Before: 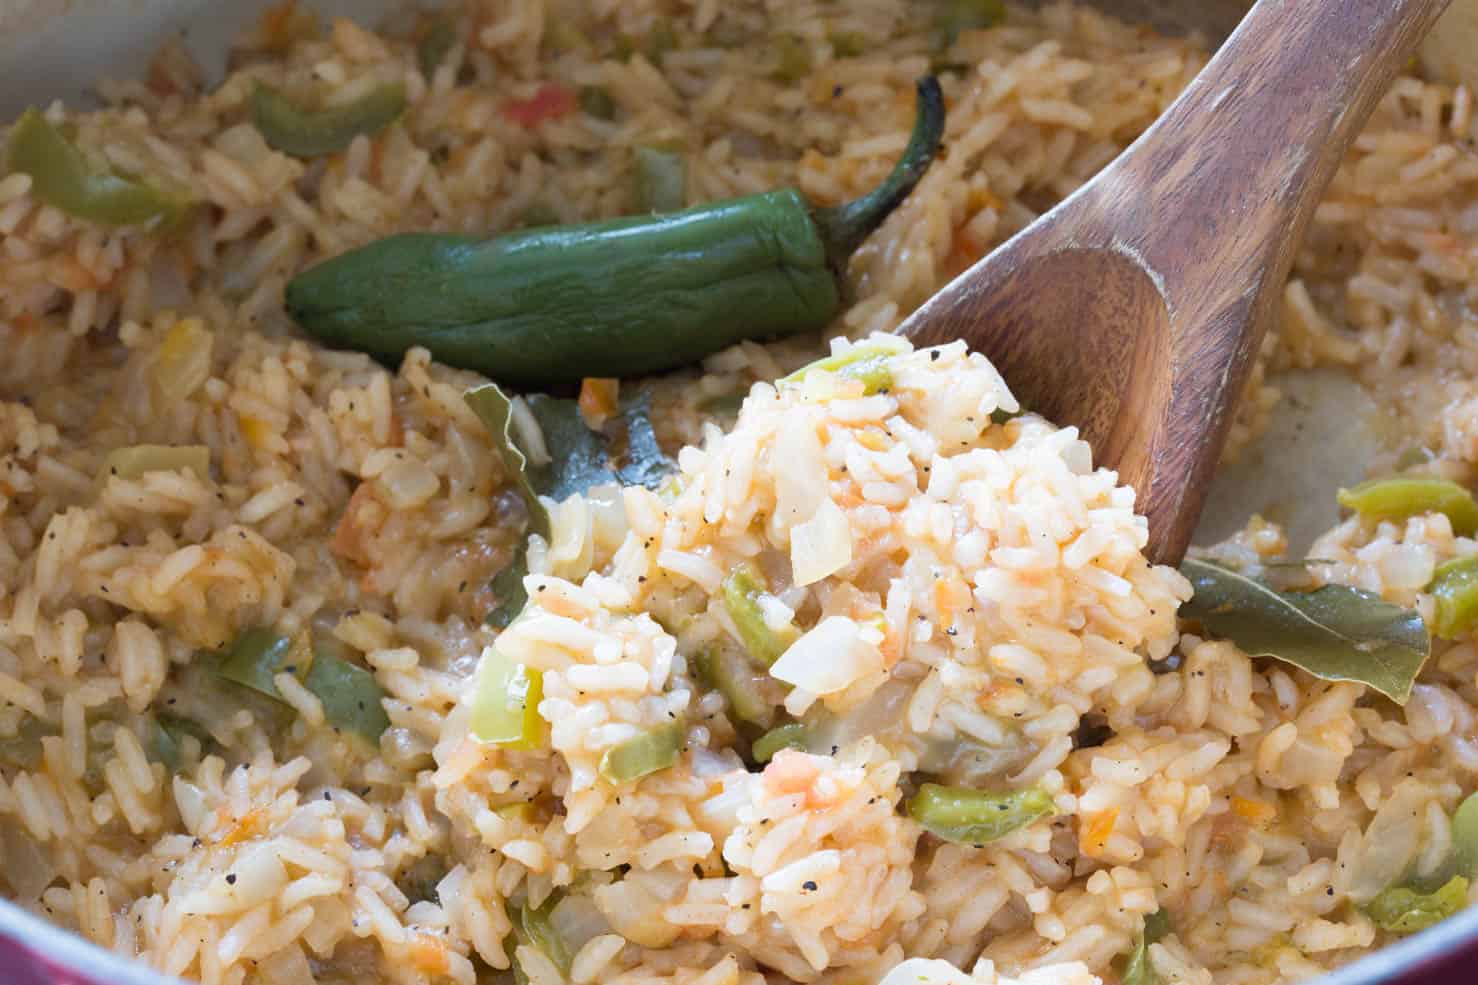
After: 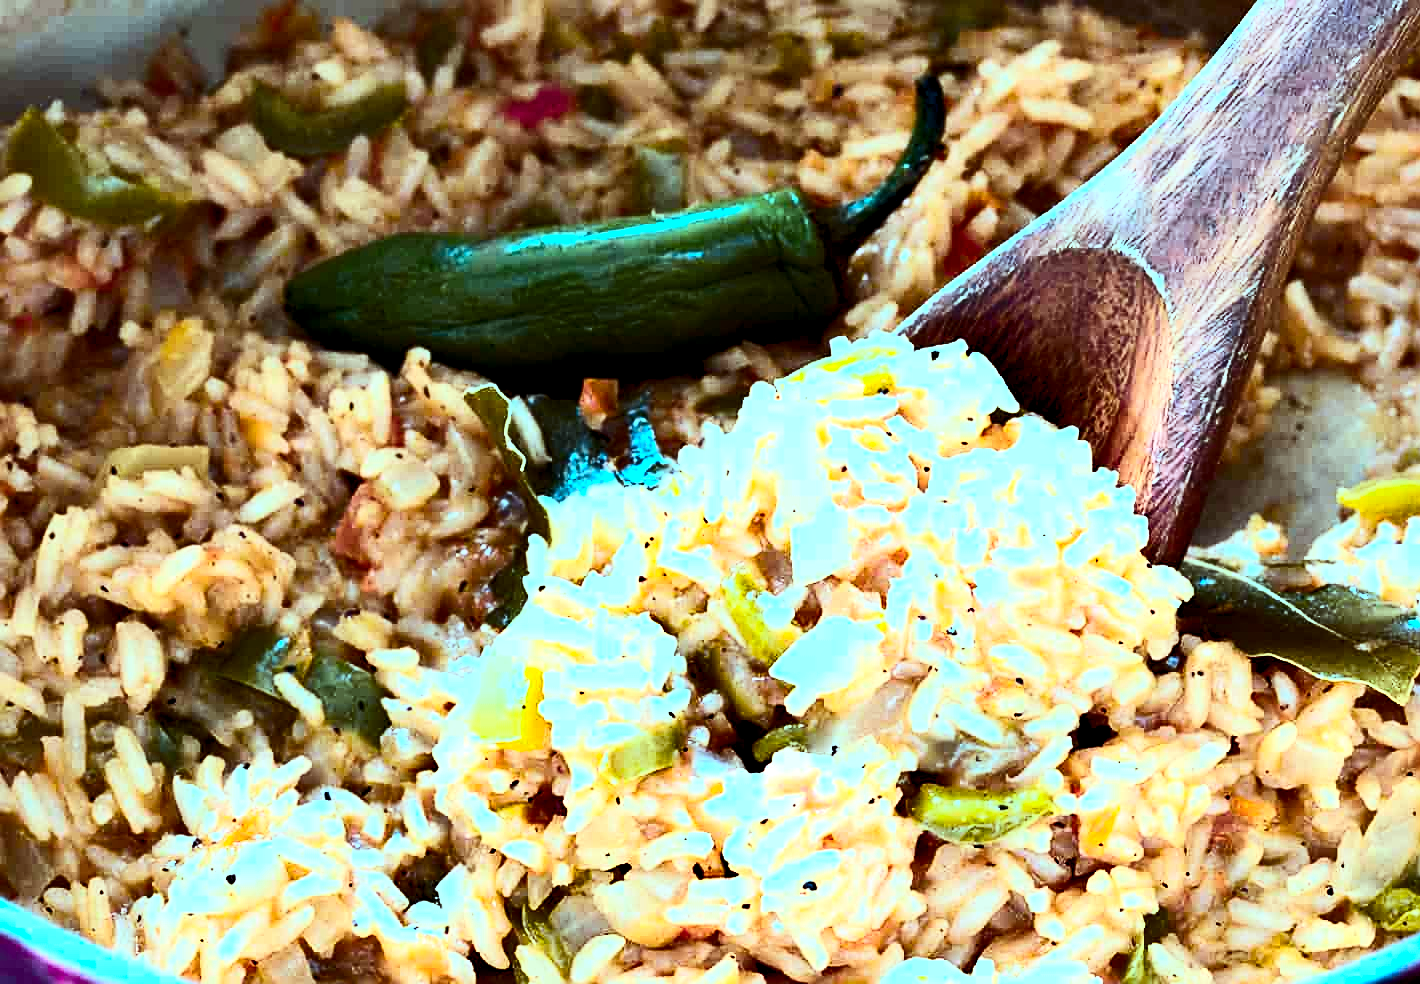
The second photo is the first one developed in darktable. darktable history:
color balance rgb: highlights gain › chroma 4.06%, highlights gain › hue 198.58°, perceptual saturation grading › global saturation 19.531%, hue shift -12.5°
contrast equalizer: y [[0.6 ×6], [0.55 ×6], [0 ×6], [0 ×6], [0 ×6]]
tone equalizer: -8 EV -0.384 EV, -7 EV -0.371 EV, -6 EV -0.368 EV, -5 EV -0.216 EV, -3 EV 0.189 EV, -2 EV 0.322 EV, -1 EV 0.415 EV, +0 EV 0.393 EV, edges refinement/feathering 500, mask exposure compensation -1.57 EV, preserve details no
crop: right 3.908%, bottom 0.021%
sharpen: on, module defaults
contrast brightness saturation: contrast 0.414, brightness 0.106, saturation 0.215
levels: mode automatic, levels [0, 0.476, 0.951]
